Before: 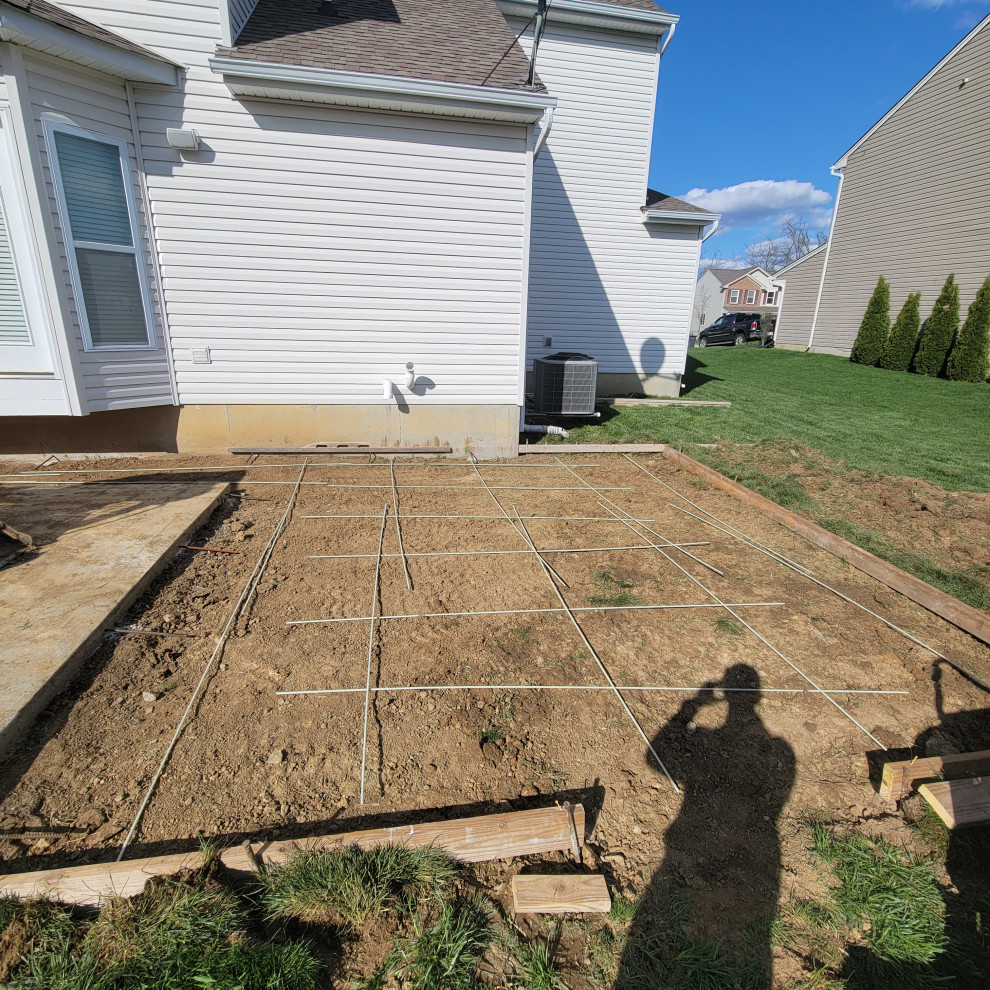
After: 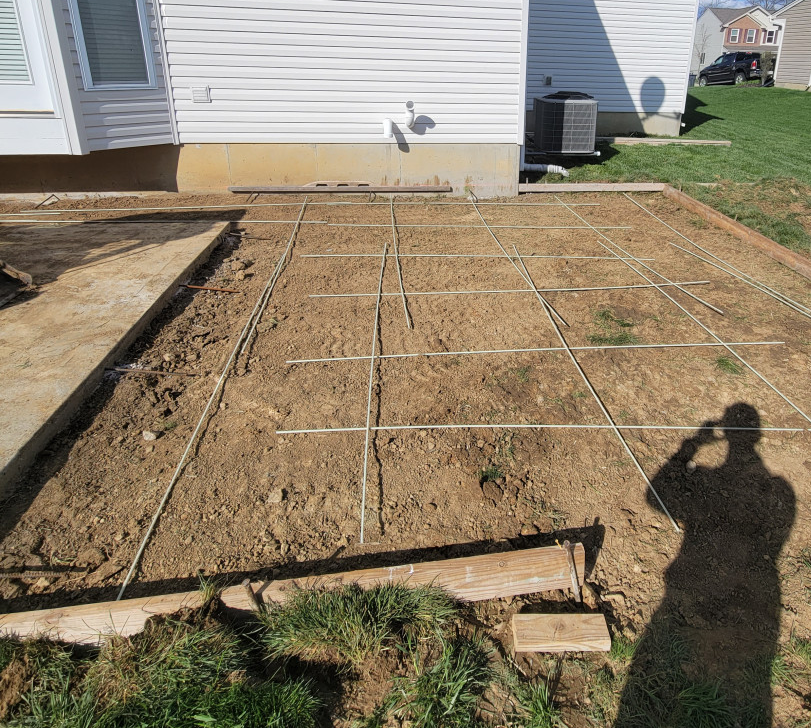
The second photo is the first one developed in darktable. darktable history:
crop: top 26.395%, right 17.995%
